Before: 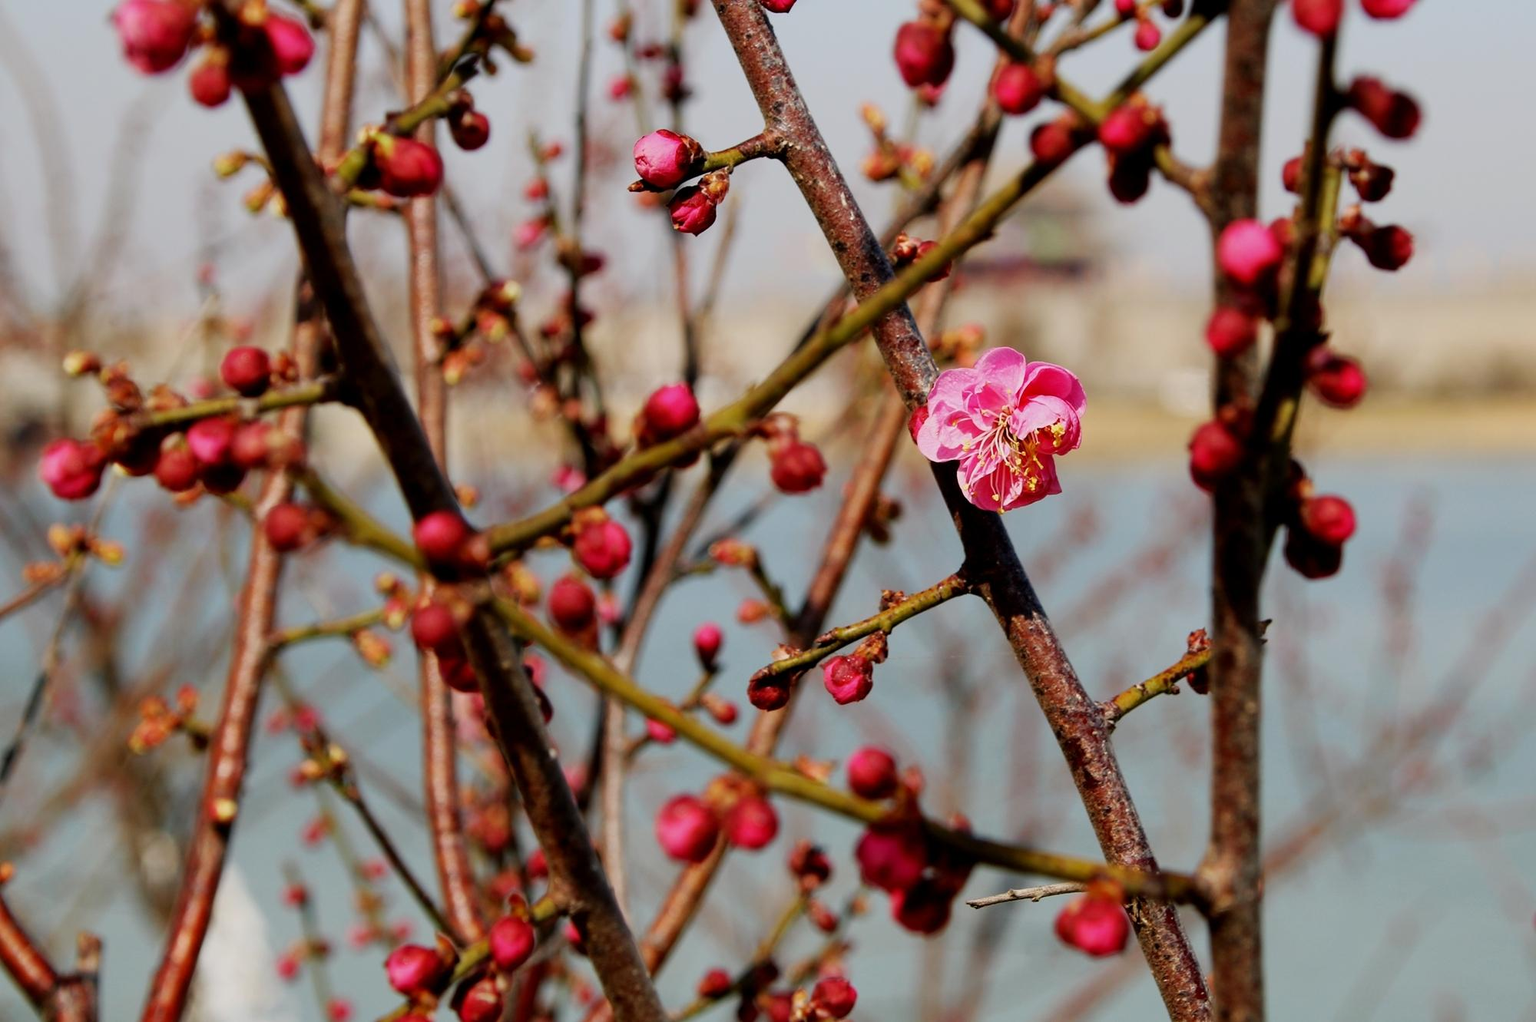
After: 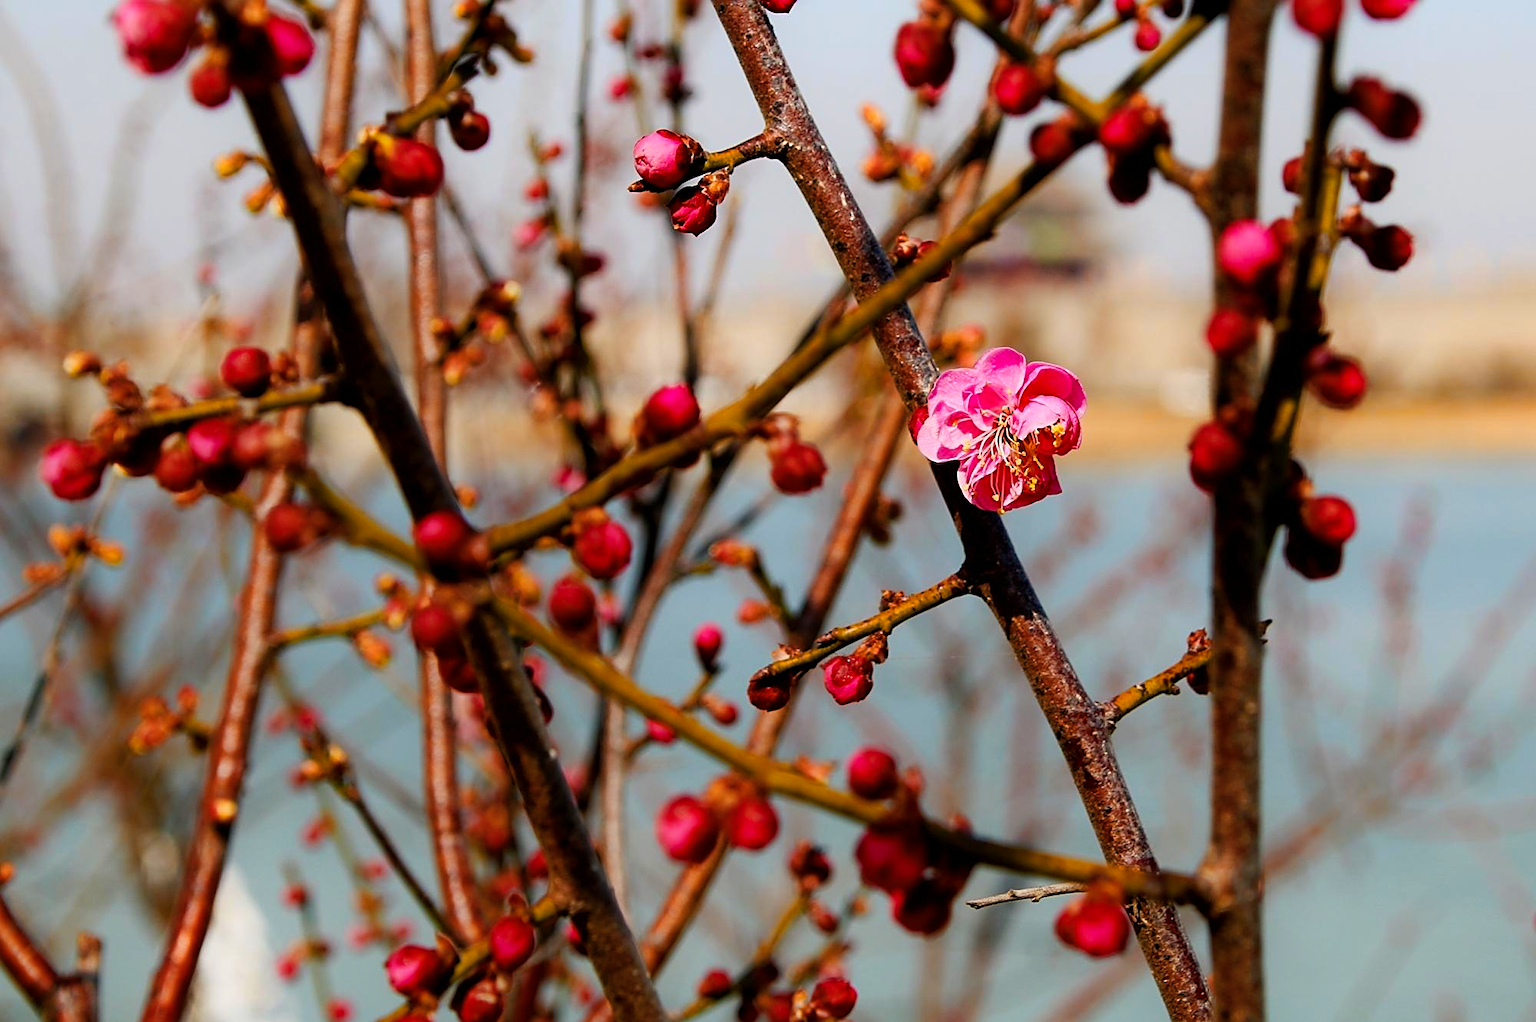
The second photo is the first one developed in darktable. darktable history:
sharpen: on, module defaults
tone equalizer: -8 EV 0 EV, -7 EV 0.002 EV, -6 EV -0.003 EV, -5 EV -0.008 EV, -4 EV -0.067 EV, -3 EV -0.197 EV, -2 EV -0.262 EV, -1 EV 0.102 EV, +0 EV 0.319 EV
color balance rgb: shadows lift › chroma 0.82%, shadows lift › hue 112.54°, linear chroma grading › global chroma 23.058%, perceptual saturation grading › global saturation 19.528%
color zones: curves: ch1 [(0, 0.455) (0.063, 0.455) (0.286, 0.495) (0.429, 0.5) (0.571, 0.5) (0.714, 0.5) (0.857, 0.5) (1, 0.455)]; ch2 [(0, 0.532) (0.063, 0.521) (0.233, 0.447) (0.429, 0.489) (0.571, 0.5) (0.714, 0.5) (0.857, 0.5) (1, 0.532)]
